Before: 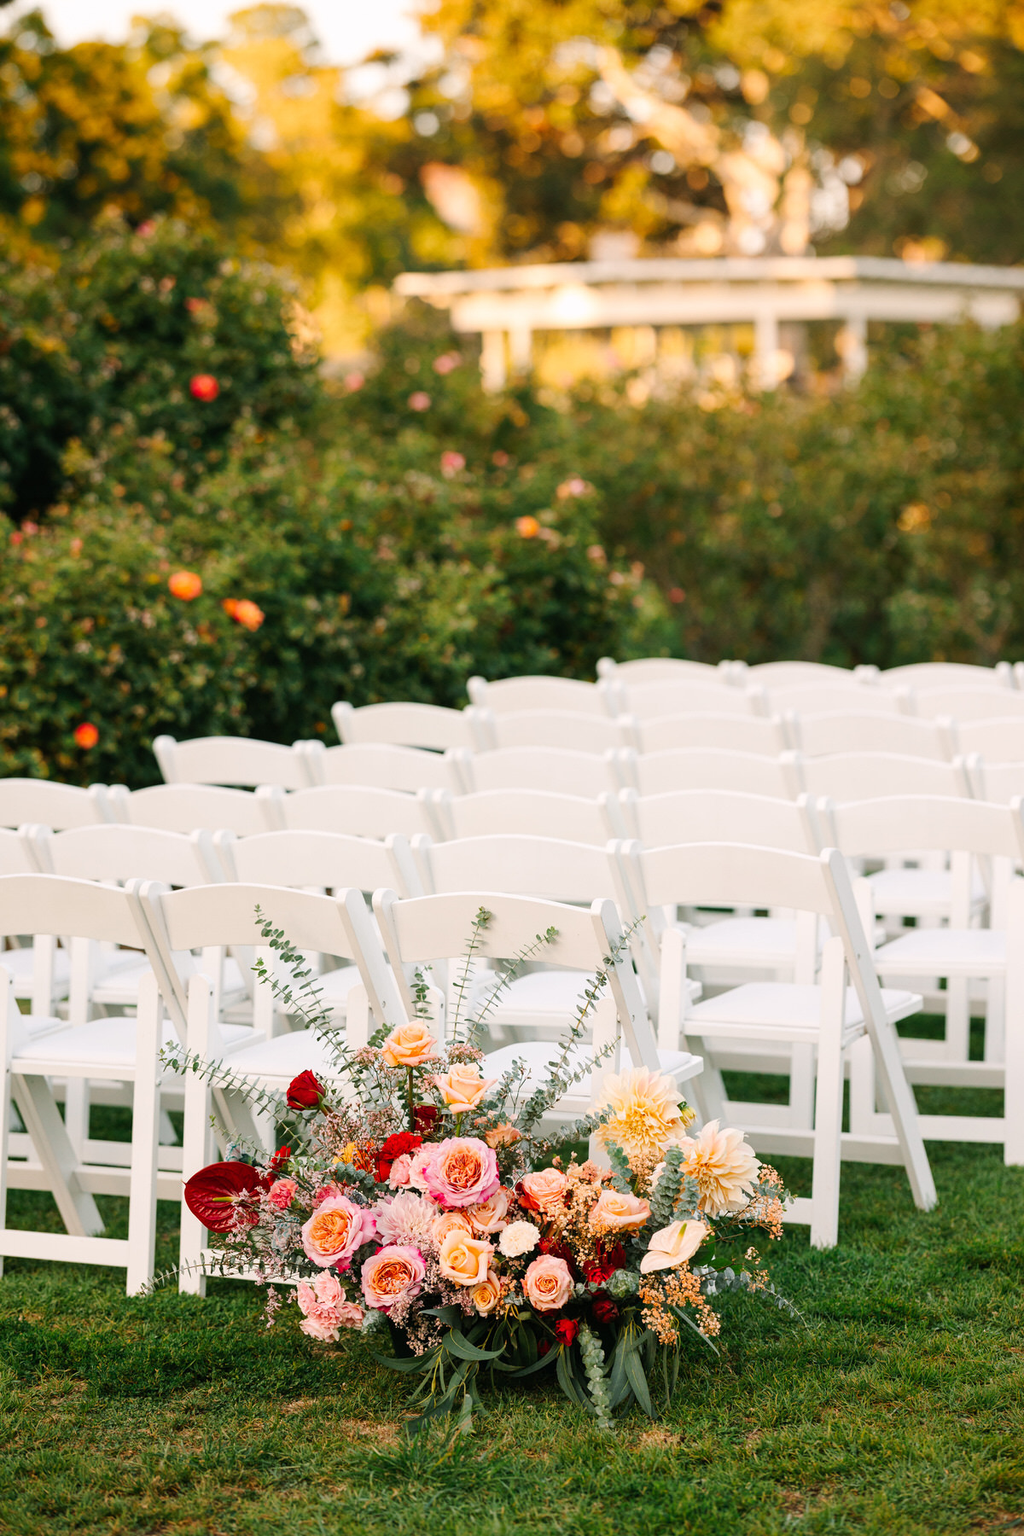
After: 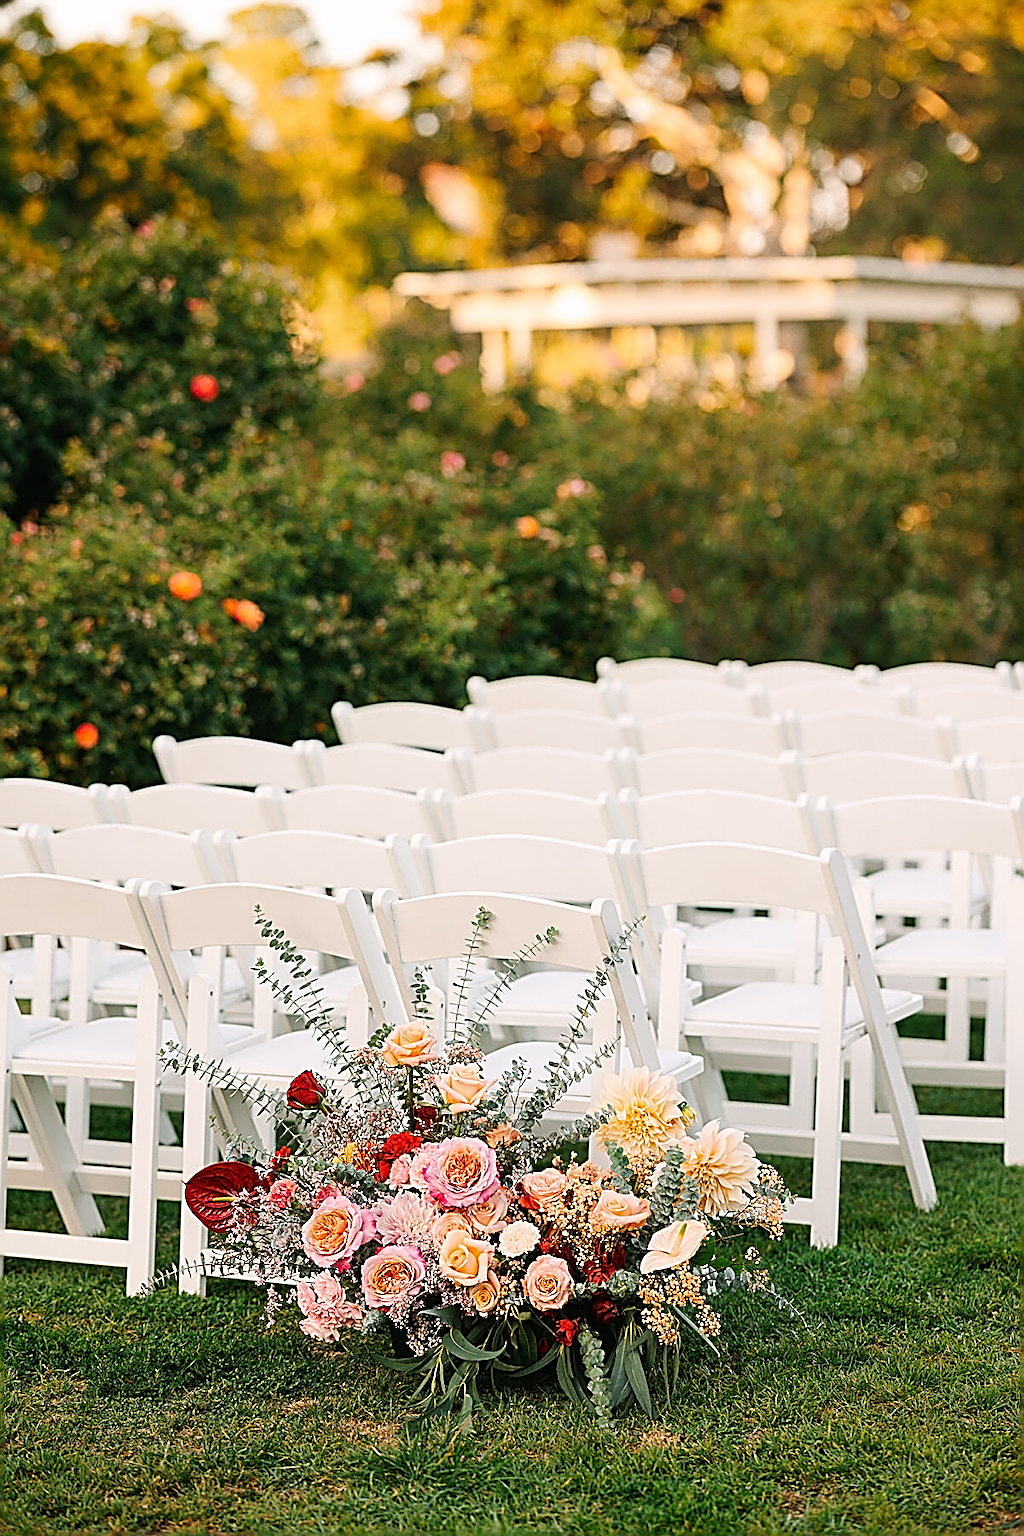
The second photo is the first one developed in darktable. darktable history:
sharpen: amount 2
